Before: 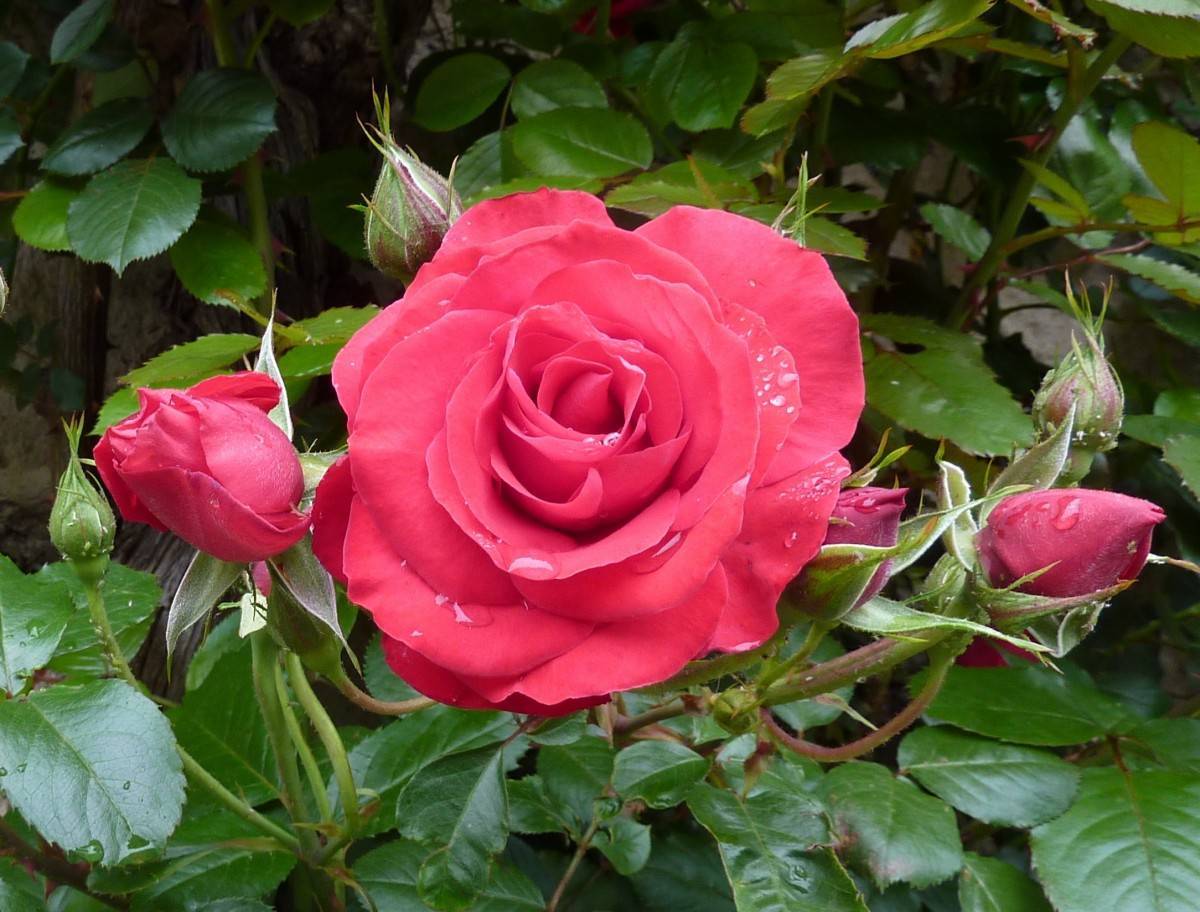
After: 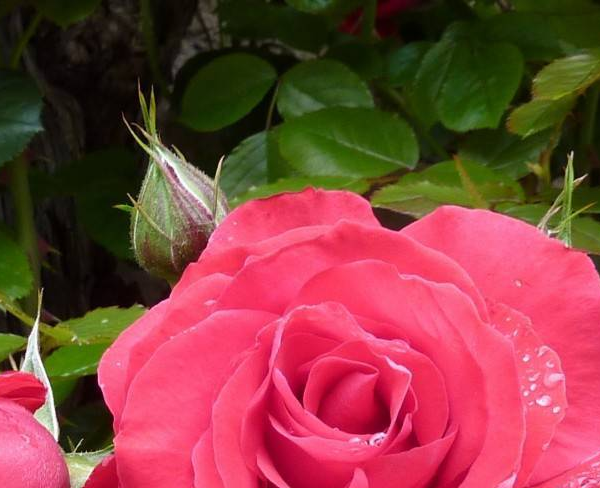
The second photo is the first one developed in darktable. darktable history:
crop: left 19.556%, right 30.401%, bottom 46.458%
